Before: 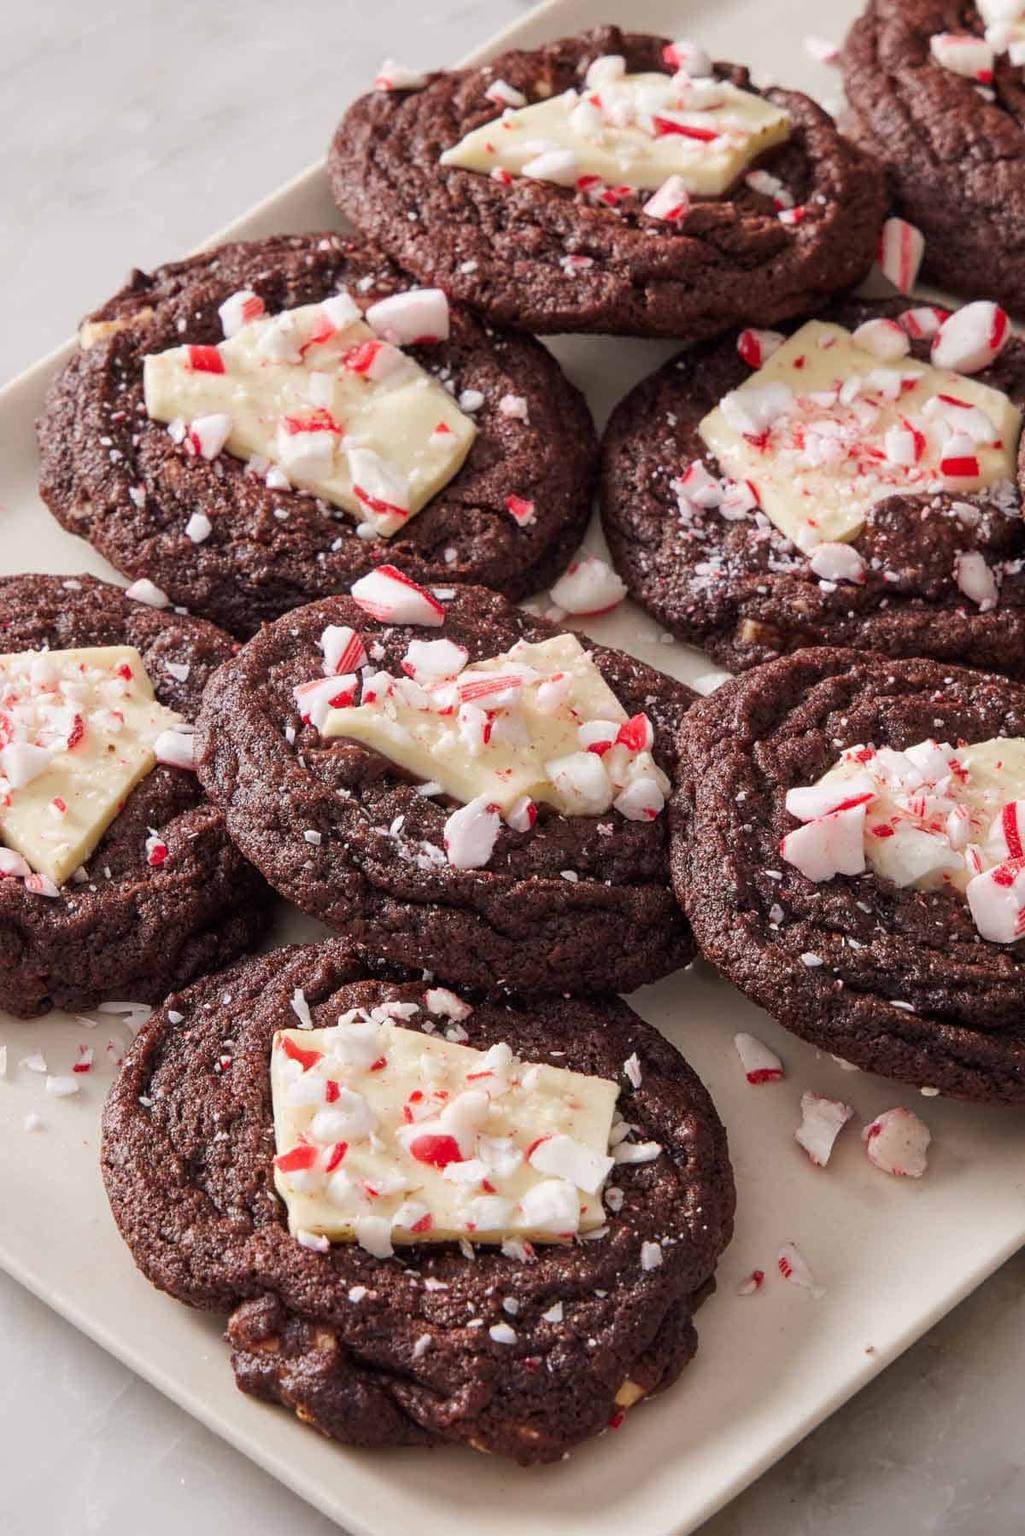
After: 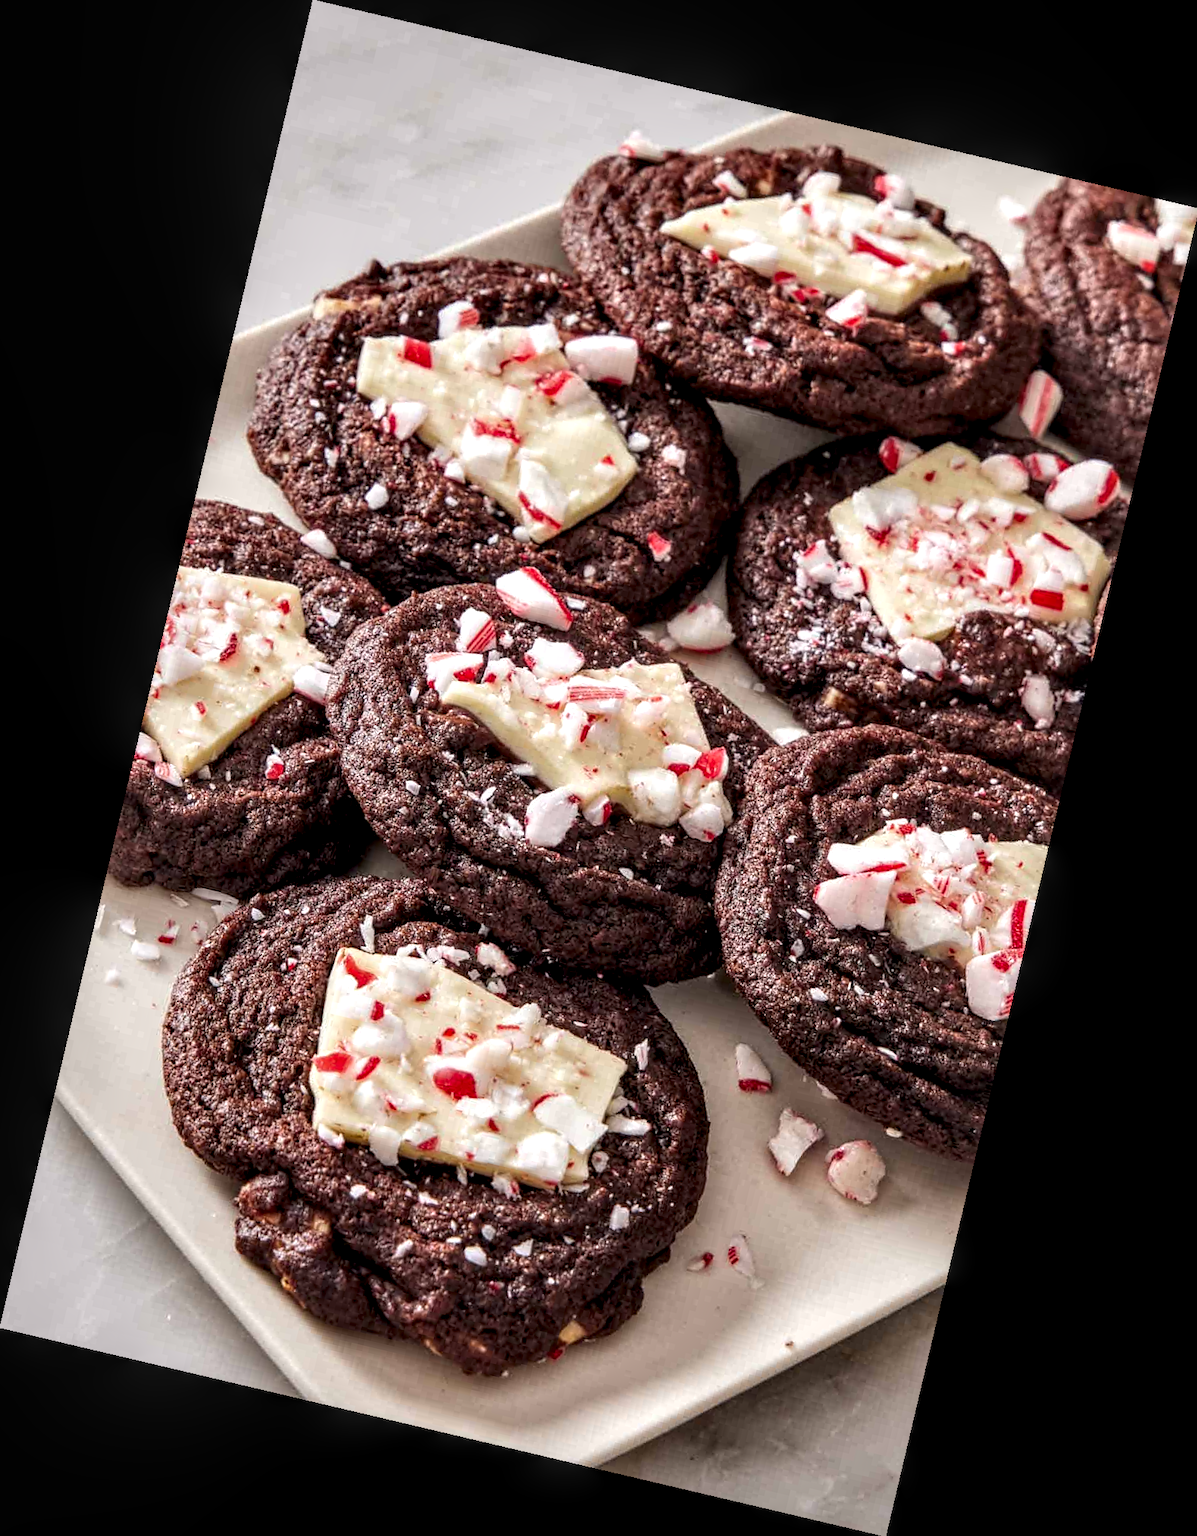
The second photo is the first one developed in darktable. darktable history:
rotate and perspective: rotation 13.27°, automatic cropping off
contrast equalizer: octaves 7, y [[0.6 ×6], [0.55 ×6], [0 ×6], [0 ×6], [0 ×6]], mix 0.35
base curve: curves: ch0 [(0, 0) (0.989, 0.992)], preserve colors none
local contrast: detail 150%
